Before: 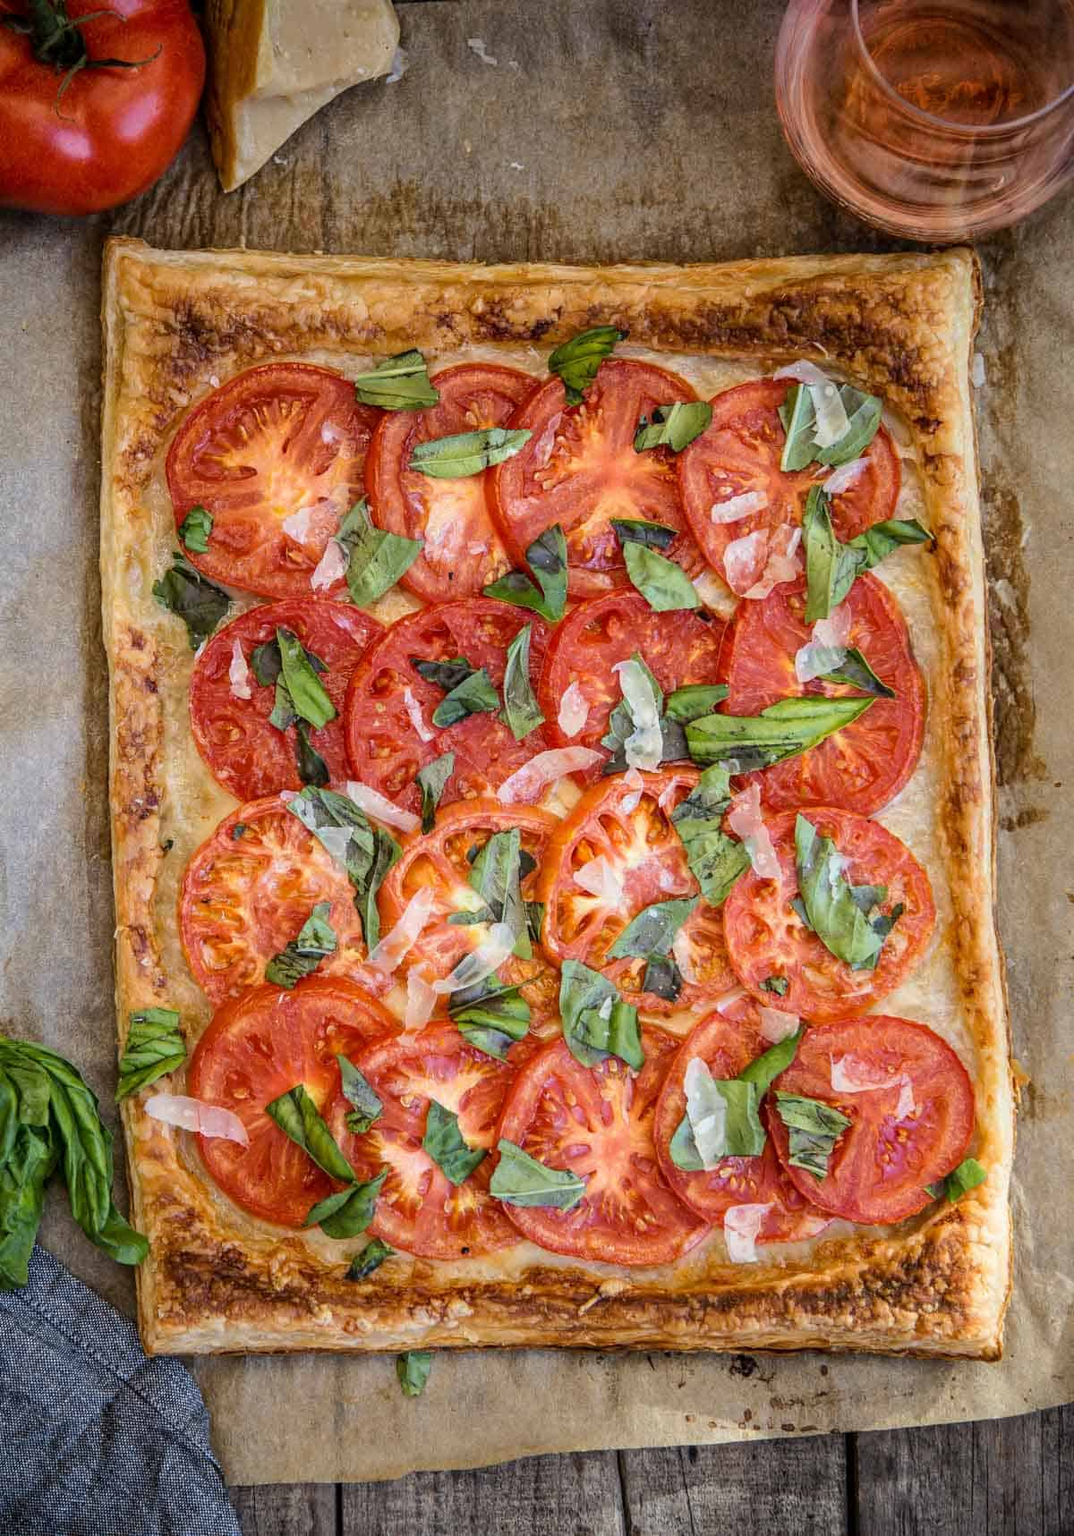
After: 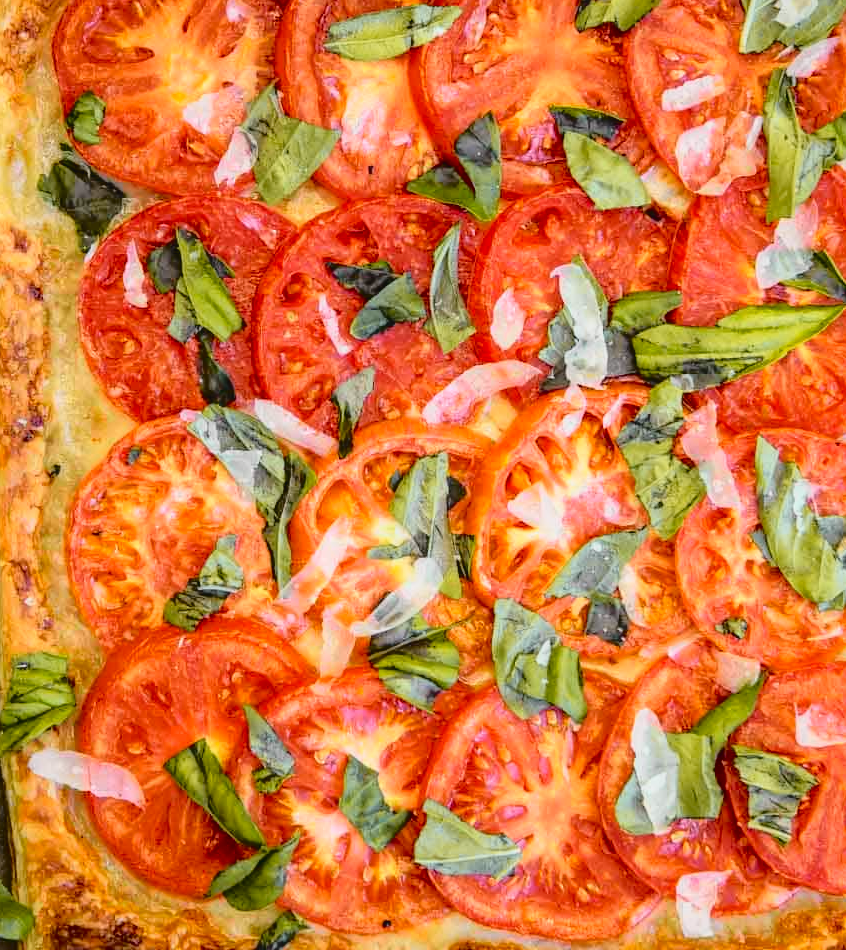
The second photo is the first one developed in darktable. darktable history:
crop: left 11.123%, top 27.61%, right 18.3%, bottom 17.034%
tone curve: curves: ch0 [(0, 0.029) (0.168, 0.142) (0.359, 0.44) (0.469, 0.544) (0.634, 0.722) (0.858, 0.903) (1, 0.968)]; ch1 [(0, 0) (0.437, 0.453) (0.472, 0.47) (0.502, 0.502) (0.54, 0.534) (0.57, 0.592) (0.618, 0.66) (0.699, 0.749) (0.859, 0.919) (1, 1)]; ch2 [(0, 0) (0.33, 0.301) (0.421, 0.443) (0.476, 0.498) (0.505, 0.503) (0.547, 0.557) (0.586, 0.634) (0.608, 0.676) (1, 1)], color space Lab, independent channels, preserve colors none
